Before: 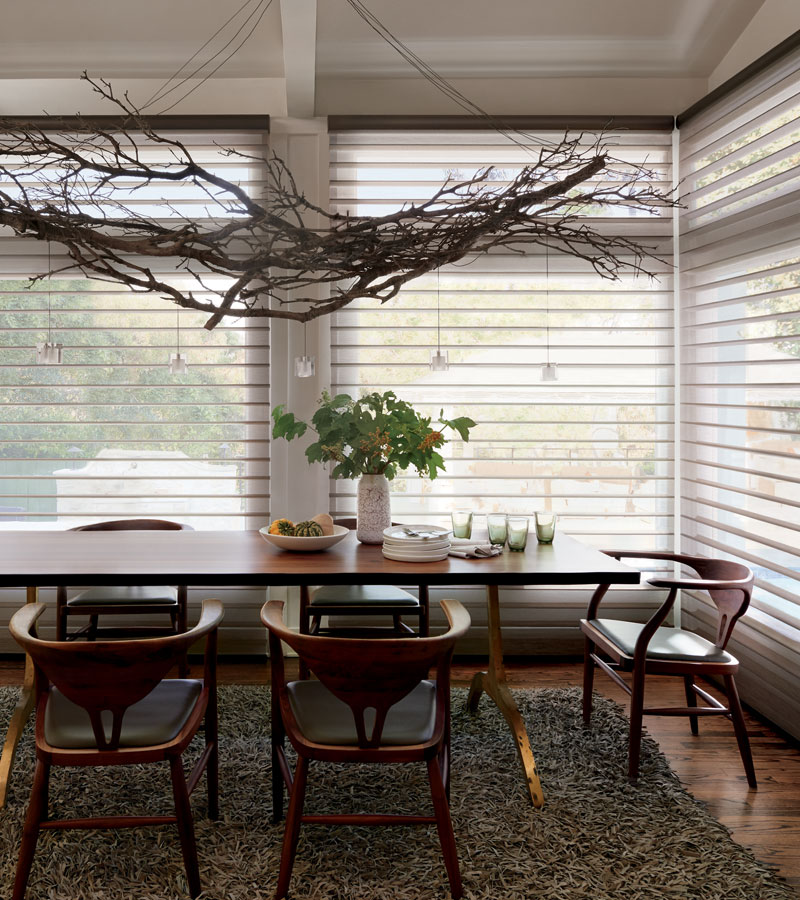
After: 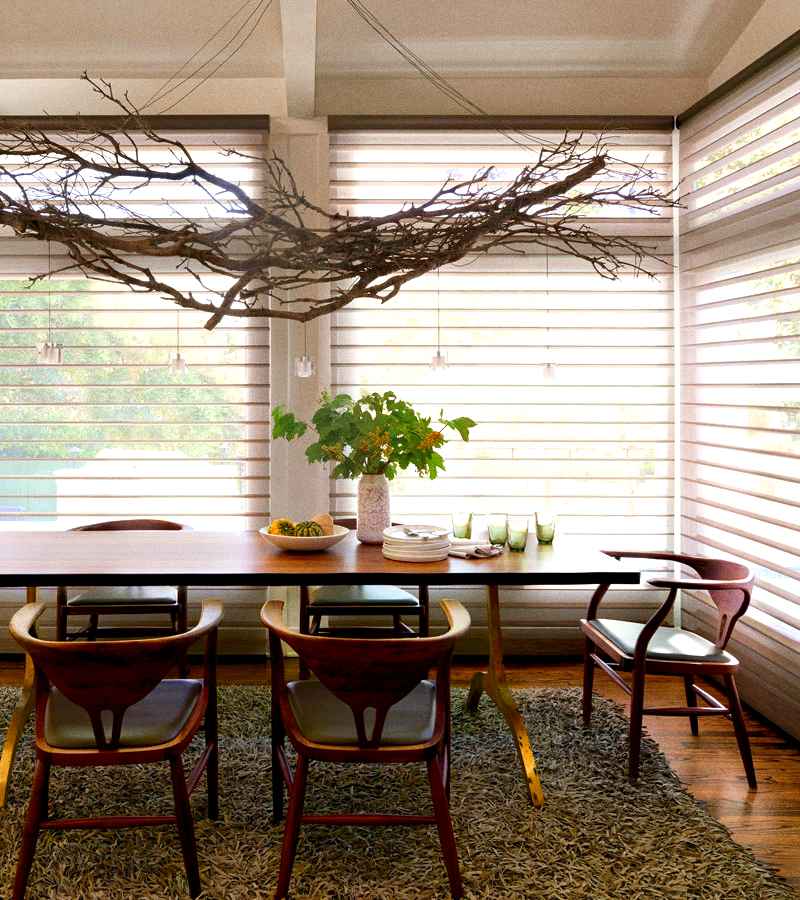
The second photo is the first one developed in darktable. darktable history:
exposure: black level correction 0.001, exposure 0.5 EV, compensate exposure bias true, compensate highlight preservation false
grain: coarseness 0.09 ISO
velvia: strength 51%, mid-tones bias 0.51
